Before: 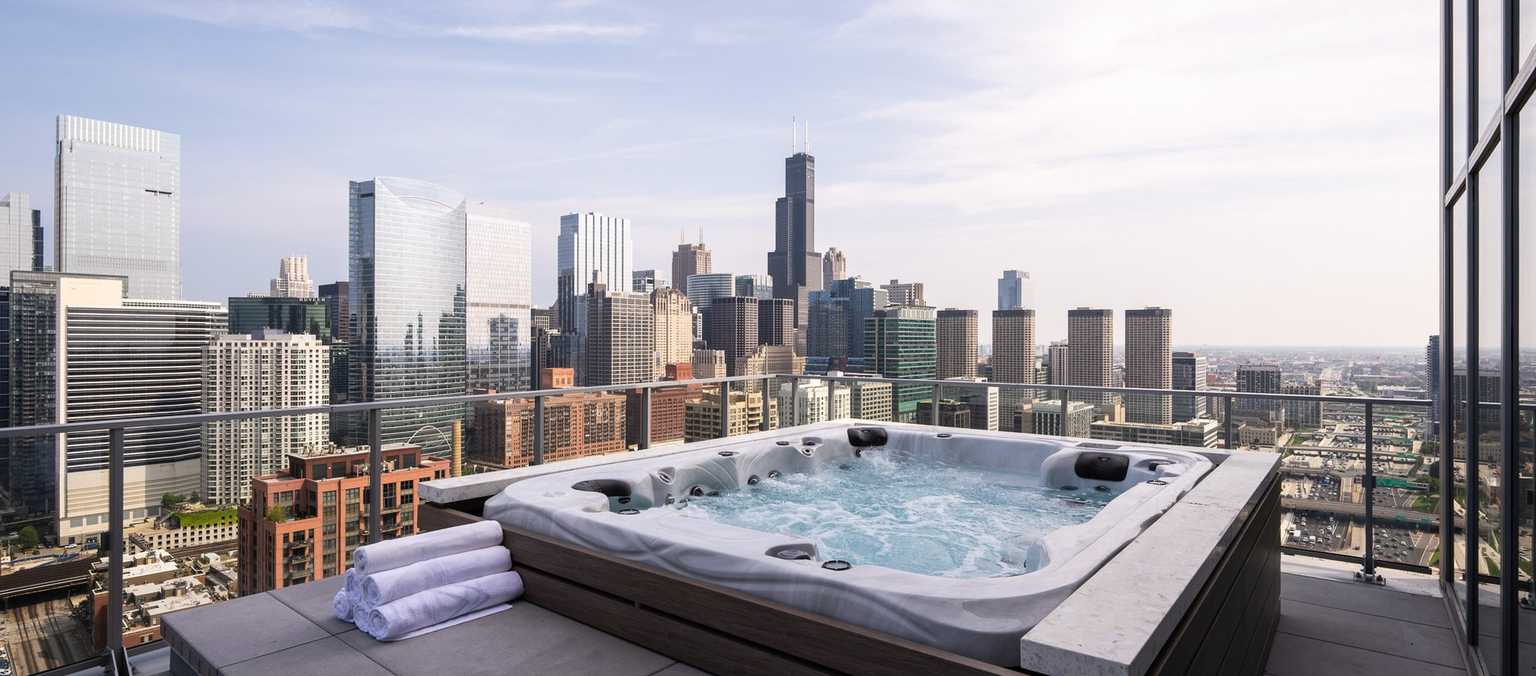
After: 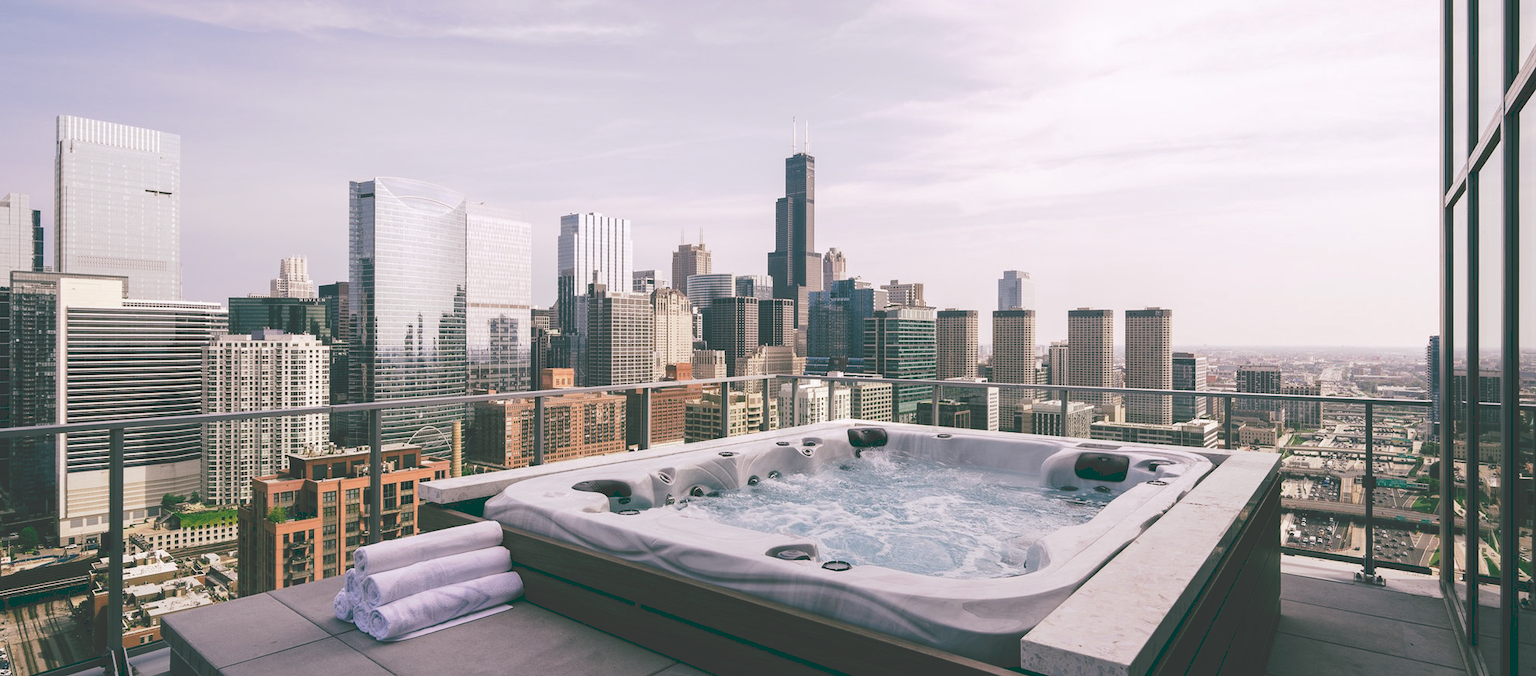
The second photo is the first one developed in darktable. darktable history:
tone curve: curves: ch0 [(0, 0) (0.003, 0.211) (0.011, 0.211) (0.025, 0.215) (0.044, 0.218) (0.069, 0.224) (0.1, 0.227) (0.136, 0.233) (0.177, 0.247) (0.224, 0.275) (0.277, 0.309) (0.335, 0.366) (0.399, 0.438) (0.468, 0.515) (0.543, 0.586) (0.623, 0.658) (0.709, 0.735) (0.801, 0.821) (0.898, 0.889) (1, 1)], preserve colors none
color look up table: target L [93.21, 91.28, 89.09, 92.23, 89.6, 74.28, 71.96, 50.94, 52.63, 44.13, 39.41, 35.44, 23.1, 201.03, 94.19, 79.55, 77.73, 73.27, 65.2, 62.99, 56.48, 57.9, 52.77, 41.4, 31.47, 30.14, 21.55, 15.36, 2.996, 81.99, 82.13, 68.17, 66.8, 68.56, 55.95, 57.53, 44.55, 43.16, 44, 41.26, 43.8, 8.596, 86.89, 74.27, 77.63, 57.47, 54.16, 37.85, 12.44], target a [-7.497, -16.02, -29.17, -13.57, -24.42, -0.566, -16.45, -41, -13.9, -27.83, -19.12, -35.85, -54.82, 0, 2.395, 5.966, 15.94, 30.73, 41.6, 27.02, 68.7, 25.11, 53.11, 5.782, -0.37, 26.62, 18.97, -30.41, -8.823, 13.71, 35.59, 51.11, 29.24, 53.97, 18.08, 60.48, 11, 11.98, 46.61, 33.32, 50.81, -11.47, -25.5, -15.15, -18.65, -3.069, -4.122, -11.04, -36.09], target b [46.67, 17.07, 36.93, 0.754, 15.02, 7.465, 49.71, 30.19, 18.4, 11.28, 1.992, 27.34, 19.35, -0.001, 5.547, 44.38, 63.5, 41.68, 59.41, 16.14, 23.95, 52.87, 37.7, 26.05, 5.243, 6.539, 33.42, 25.58, 4.299, -19.14, -18.01, 2.817, -41.87, -34.5, -5.66, -18.52, -28.55, -57.25, -2.022, -24.29, -55.78, -21.28, -10.96, -25.47, 0.811, -17.6, -51.07, -19.37, -16.76], num patches 49
